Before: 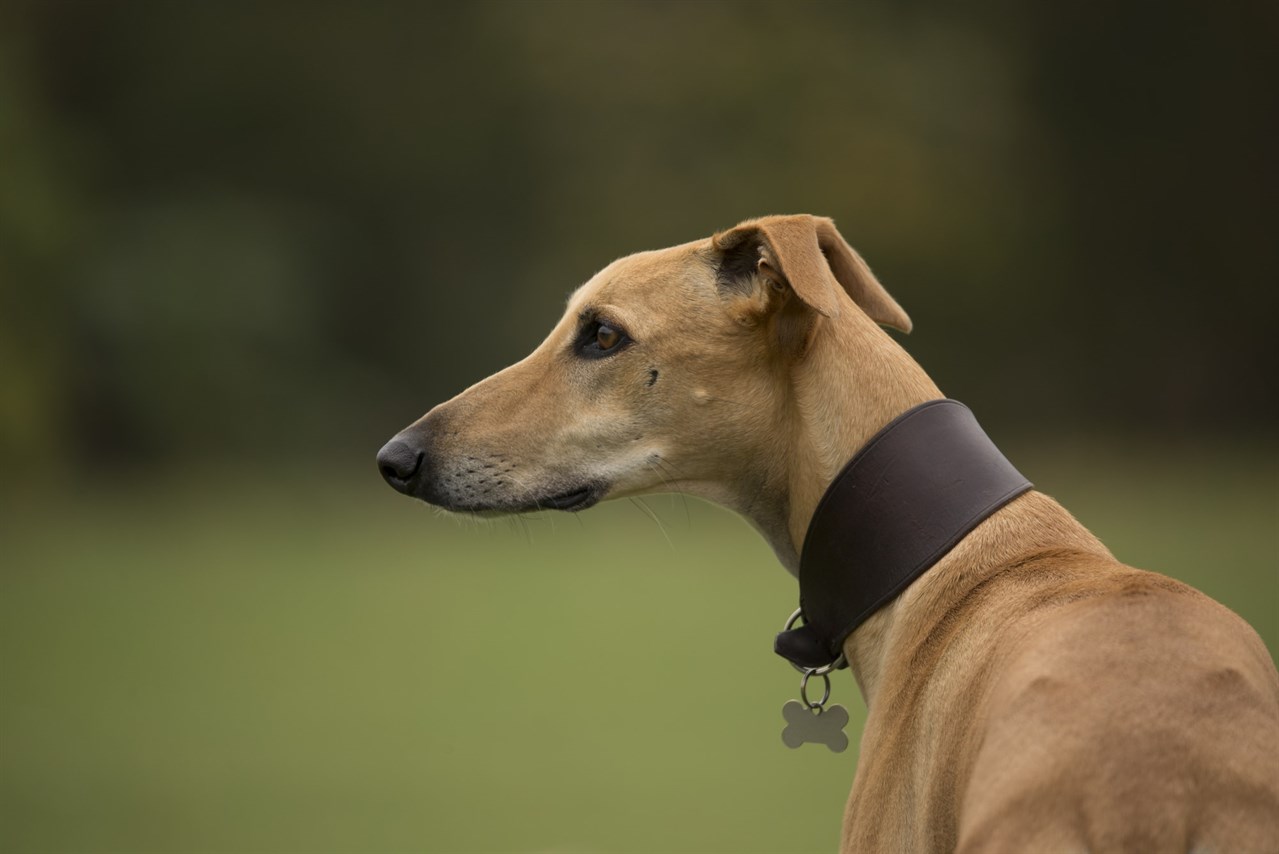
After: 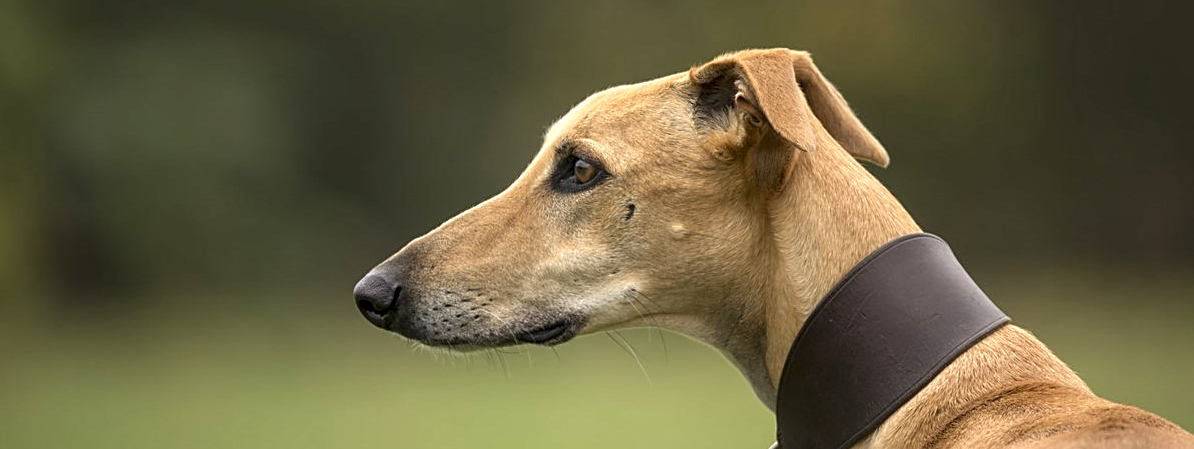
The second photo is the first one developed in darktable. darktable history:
exposure: black level correction 0, exposure 0.7 EV, compensate highlight preservation false
sharpen: on, module defaults
local contrast: on, module defaults
crop: left 1.813%, top 19.449%, right 4.804%, bottom 27.871%
